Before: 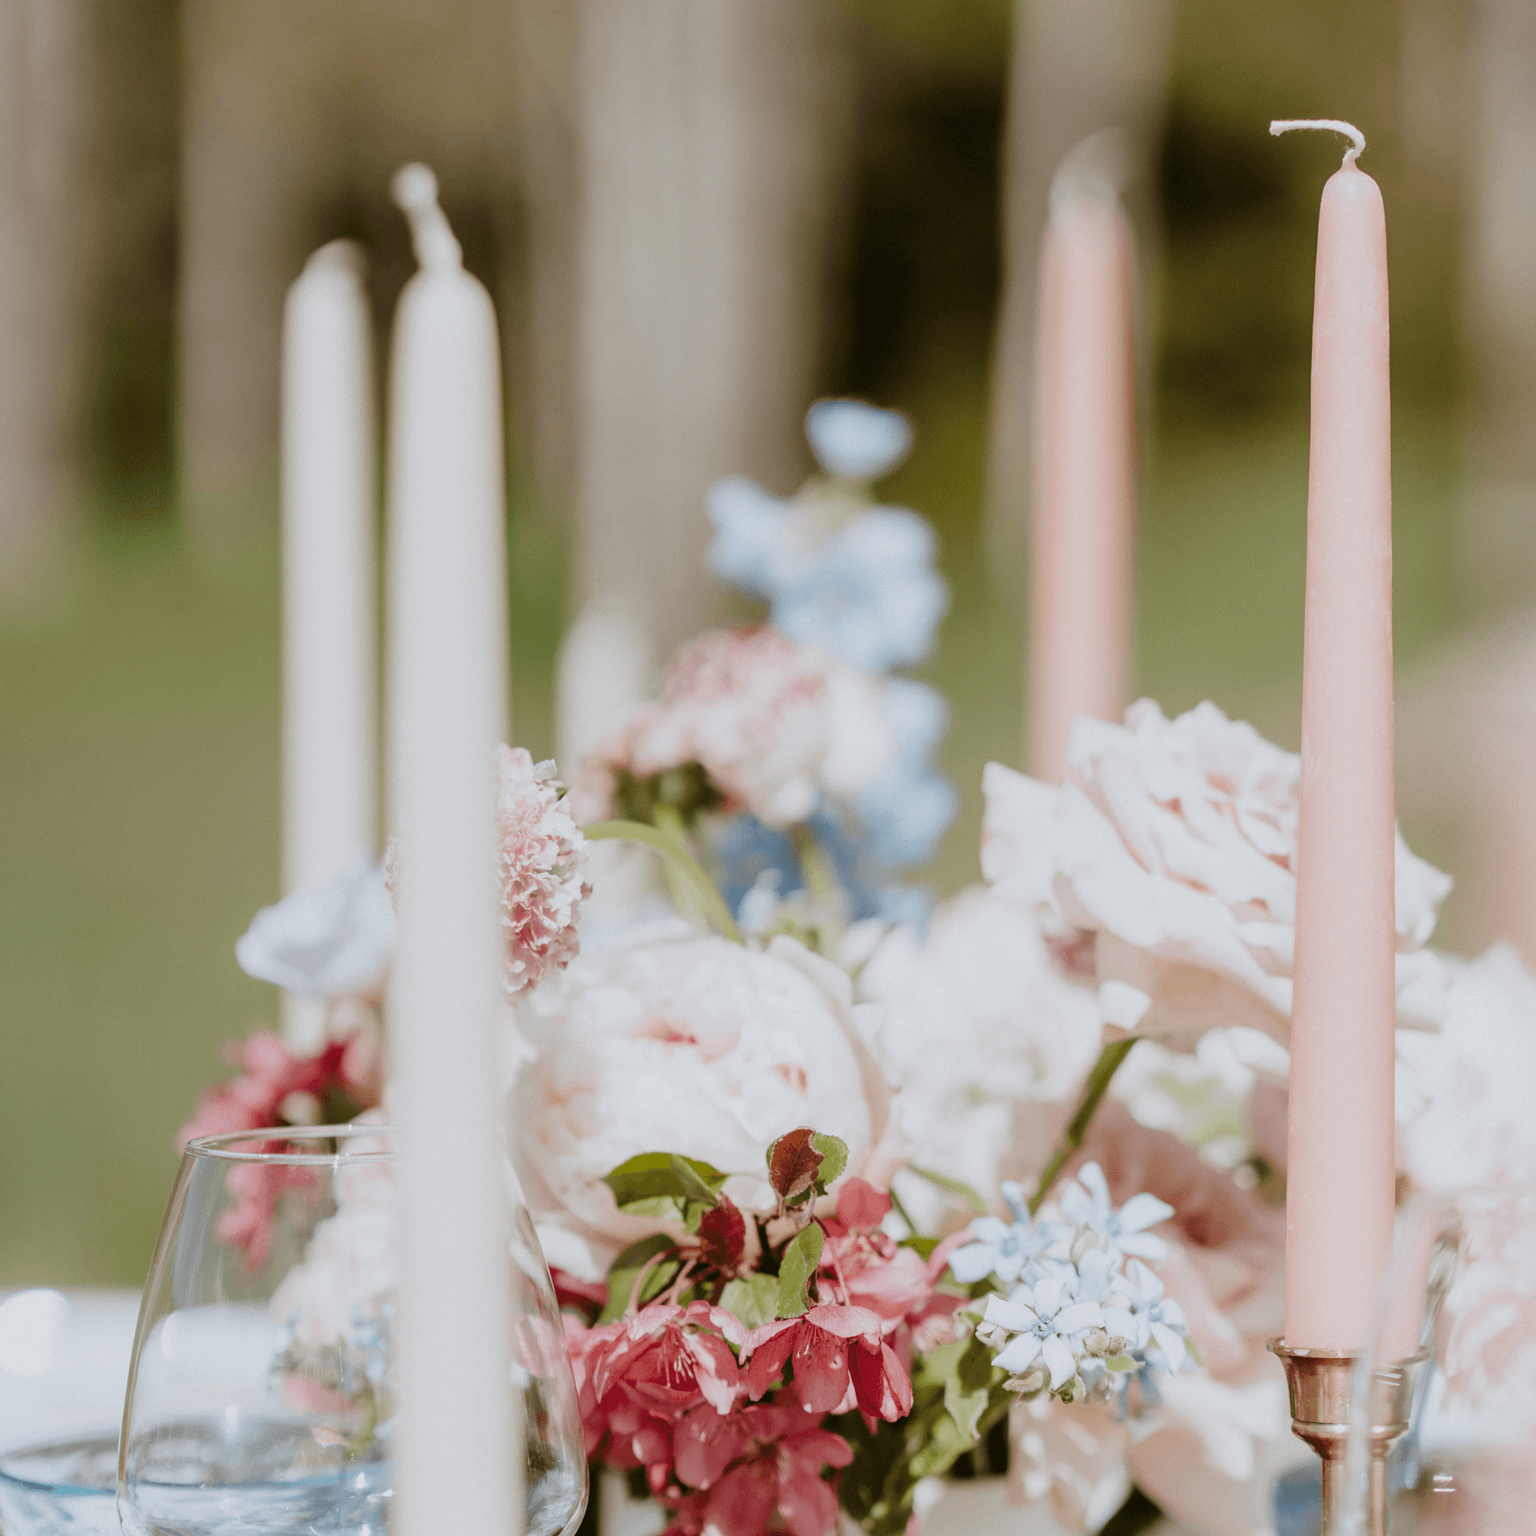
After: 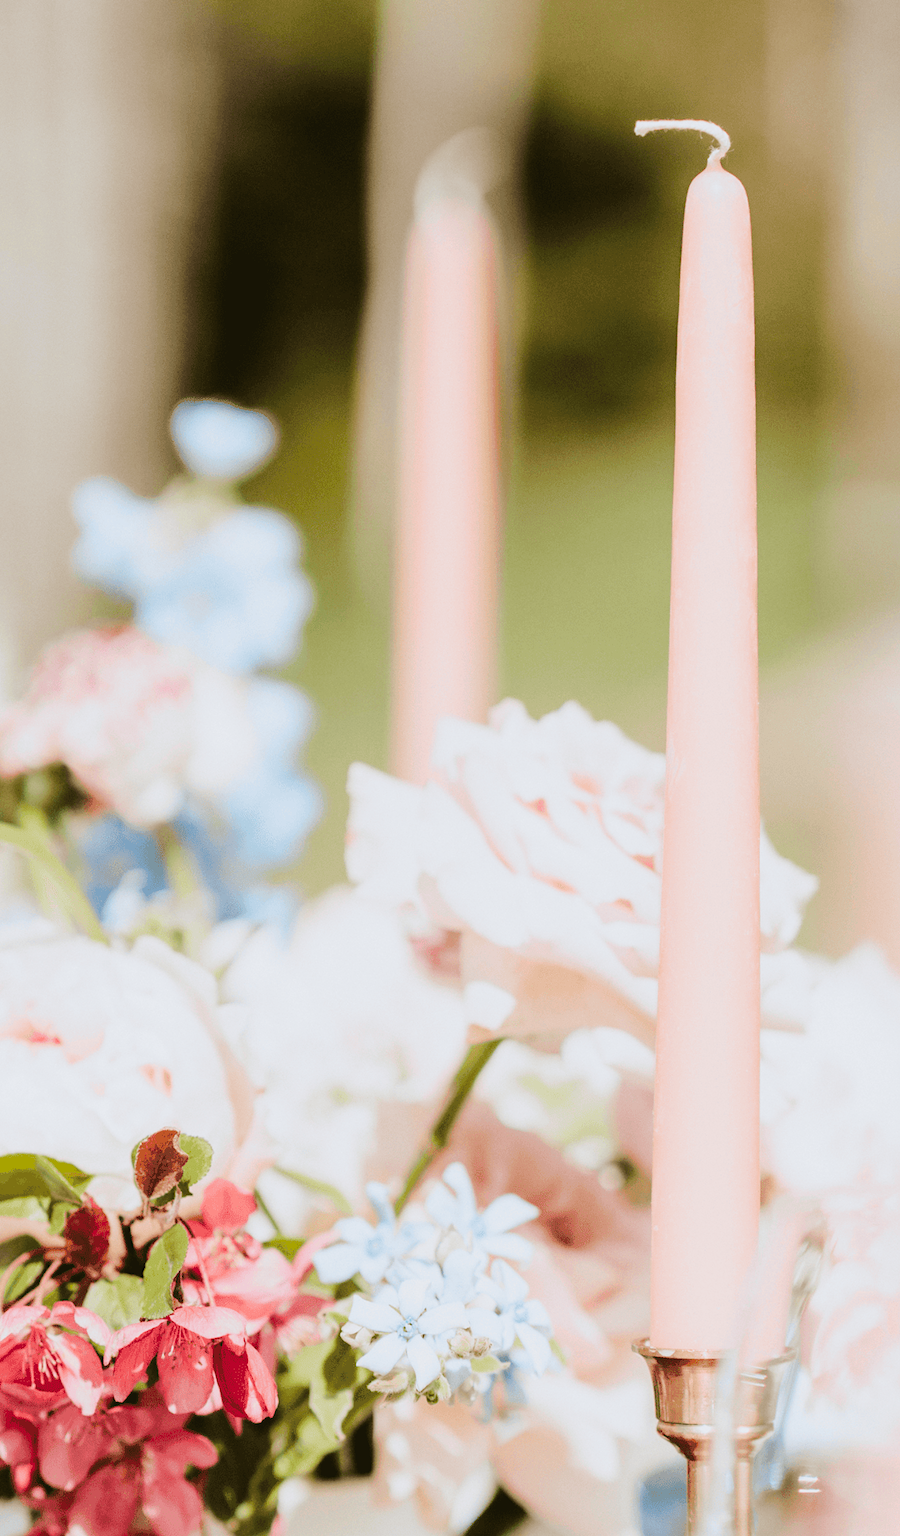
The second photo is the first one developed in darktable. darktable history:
tone curve: curves: ch0 [(0, 0.026) (0.104, 0.1) (0.233, 0.262) (0.398, 0.507) (0.498, 0.621) (0.65, 0.757) (0.835, 0.883) (1, 0.961)]; ch1 [(0, 0) (0.346, 0.307) (0.408, 0.369) (0.453, 0.457) (0.482, 0.476) (0.502, 0.498) (0.521, 0.507) (0.553, 0.554) (0.638, 0.646) (0.693, 0.727) (1, 1)]; ch2 [(0, 0) (0.366, 0.337) (0.434, 0.46) (0.485, 0.494) (0.5, 0.494) (0.511, 0.508) (0.537, 0.55) (0.579, 0.599) (0.663, 0.67) (1, 1)], color space Lab, linked channels, preserve colors none
crop: left 41.405%
exposure: black level correction 0, exposure 0.199 EV, compensate highlight preservation false
